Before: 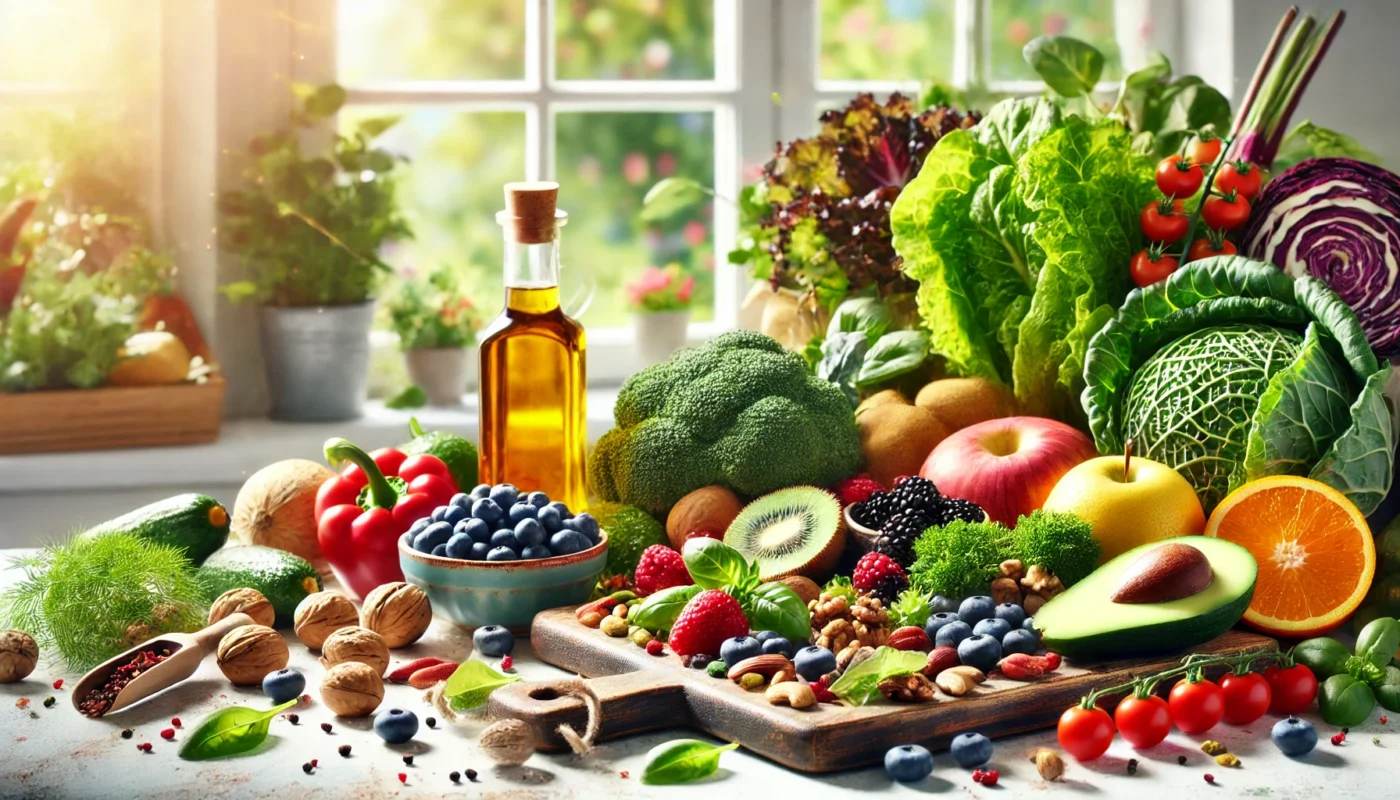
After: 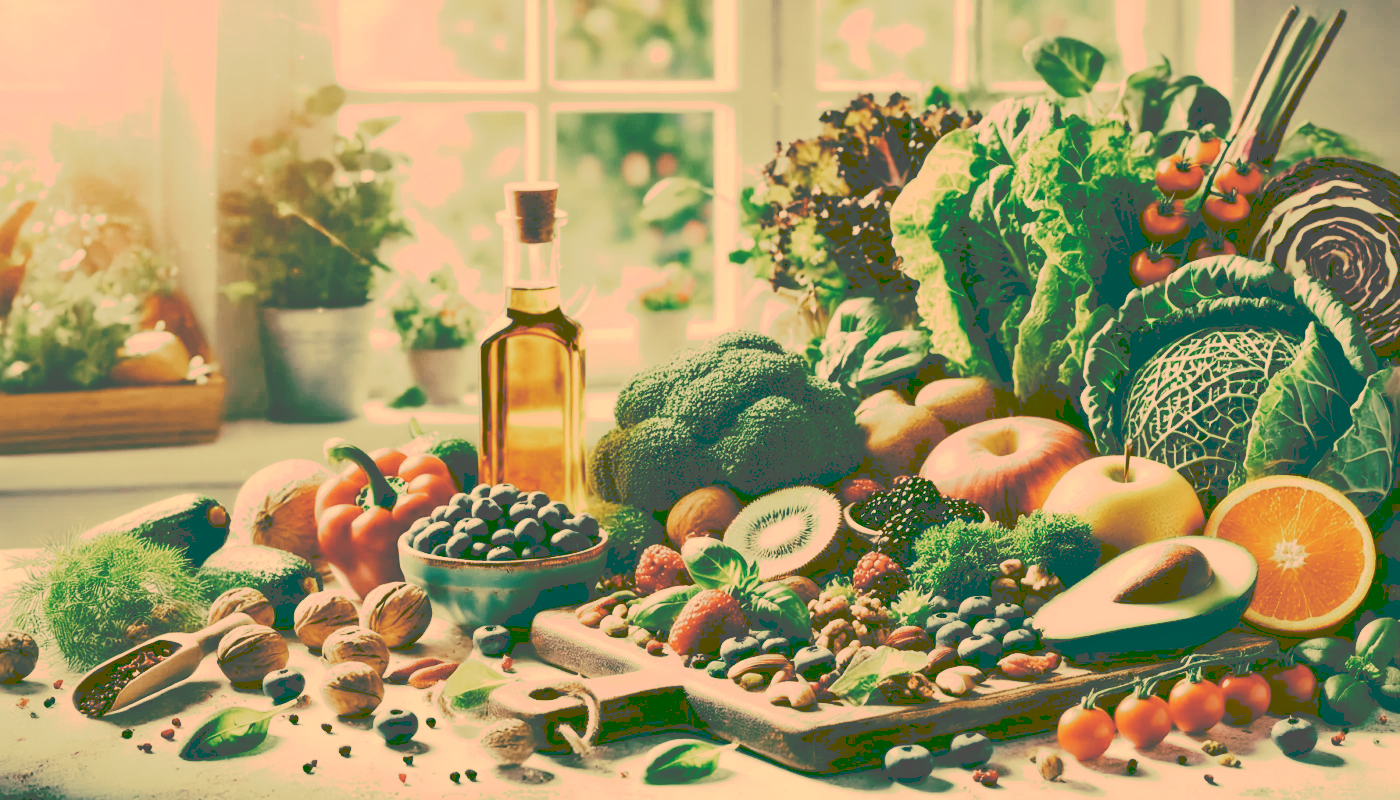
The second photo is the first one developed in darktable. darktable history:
tone curve: curves: ch0 [(0, 0) (0.003, 0.309) (0.011, 0.309) (0.025, 0.309) (0.044, 0.309) (0.069, 0.306) (0.1, 0.306) (0.136, 0.308) (0.177, 0.31) (0.224, 0.311) (0.277, 0.333) (0.335, 0.381) (0.399, 0.467) (0.468, 0.572) (0.543, 0.672) (0.623, 0.744) (0.709, 0.795) (0.801, 0.819) (0.898, 0.845) (1, 1)], preserve colors none
color look up table: target L [93.11, 87.74, 89.46, 77.92, 78.09, 62.79, 65.22, 55.36, 52.11, 48.43, 42.34, 23.58, 20.46, 203.09, 83.82, 73.54, 76.16, 66.55, 61.81, 67.96, 55.91, 49.31, 38.18, 31.65, 34.18, 15.4, 20.35, 97.17, 91.42, 79.5, 87.54, 72.39, 62.44, 64.45, 57.13, 77.18, 49.86, 34.83, 36.61, 29.98, 20.53, 24.89, 12.61, 65.34, 62.07, 54, 48.05, 40.25, 23.8], target a [12.39, 10.24, 7.982, -30.99, -38.35, -38.34, -10.84, -18.5, -26.3, -36.79, -11.2, -69.57, -62.68, 0, 20.05, 31.25, 38.45, 40.34, 16.28, 46.62, 6.306, 25.53, 1.848, -2.144, 14.18, -49.46, -62.47, 13.7, 28.27, 9.417, 35.01, 20.71, 1.36, 1.815, 40.92, 27.74, 18.98, -0.65, 12.5, 4.344, -62.82, 3.03, -41.19, -19.67, -5.715, -13.65, -19.14, -6.979, -64.52], target b [68.51, 56.11, 65.48, 43.77, 48.16, 36.68, 31.11, 34.7, 20.76, 28.18, 22.12, 39.77, 34.38, -0.002, 53.32, 49.85, 43.02, 41.09, 29.62, 38.24, 34.81, 16.85, 10.46, 53.66, 58.01, 25.66, 34.19, 64.36, 59.2, 40.17, 53.45, 35.99, 25.09, 16.69, 17.77, 37.99, 8.851, -4.988, -15.79, -15.7, 34.49, -1.336, 20.82, 22.63, 20.68, 7.313, 12.09, 1.145, -1.802], num patches 49
